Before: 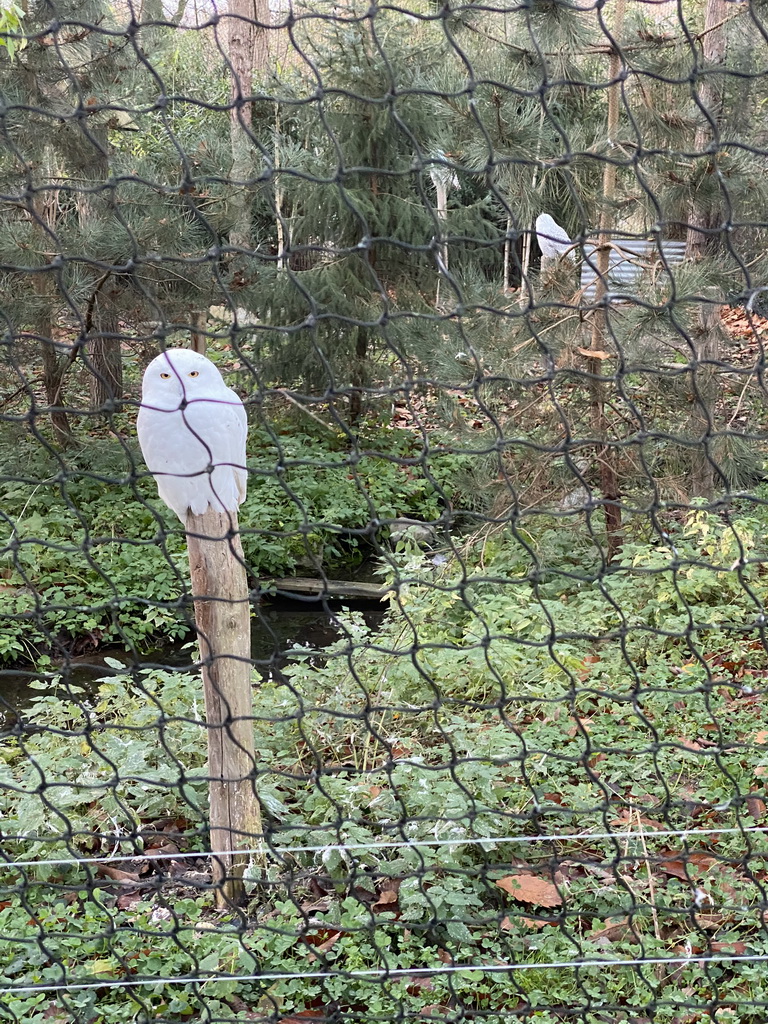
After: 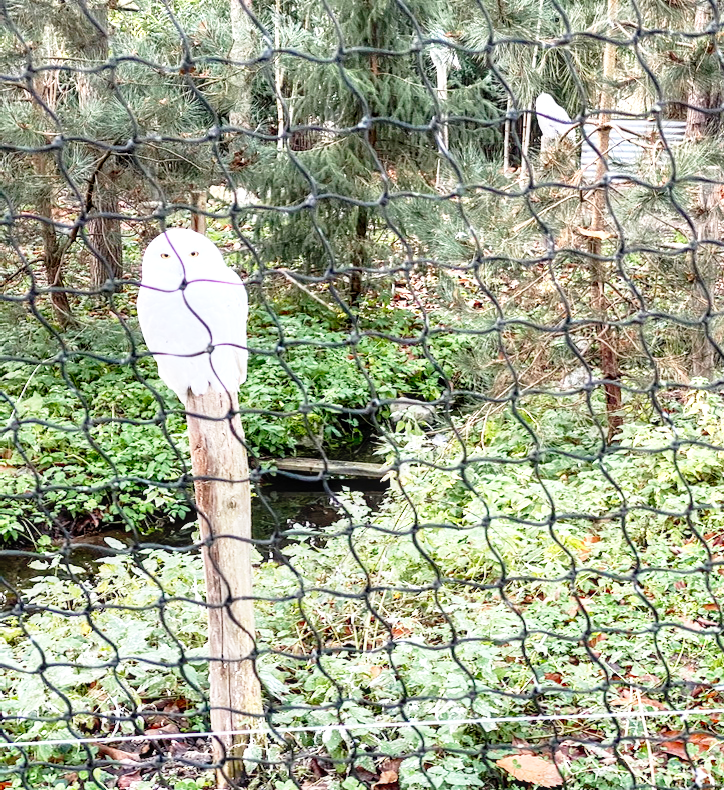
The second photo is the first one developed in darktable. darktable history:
local contrast: detail 130%
crop and rotate: angle 0.03°, top 11.74%, right 5.75%, bottom 11.079%
base curve: curves: ch0 [(0, 0) (0.012, 0.01) (0.073, 0.168) (0.31, 0.711) (0.645, 0.957) (1, 1)], preserve colors none
